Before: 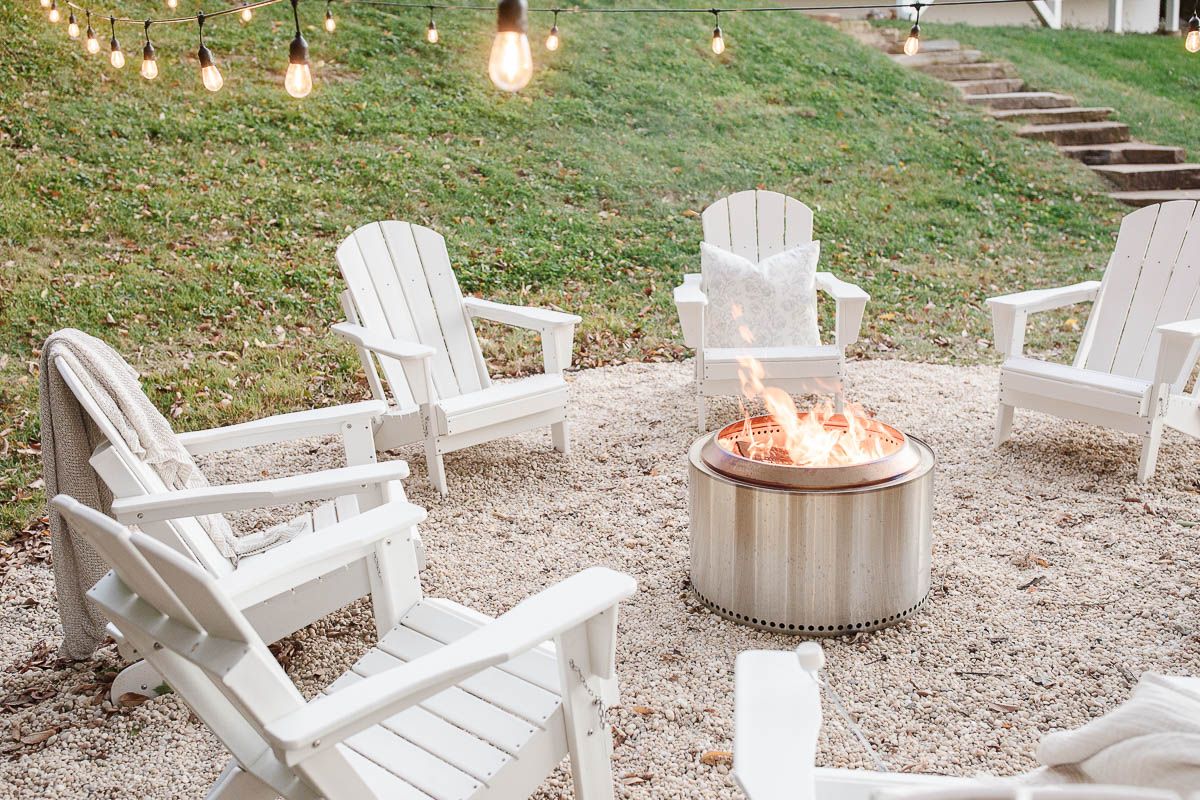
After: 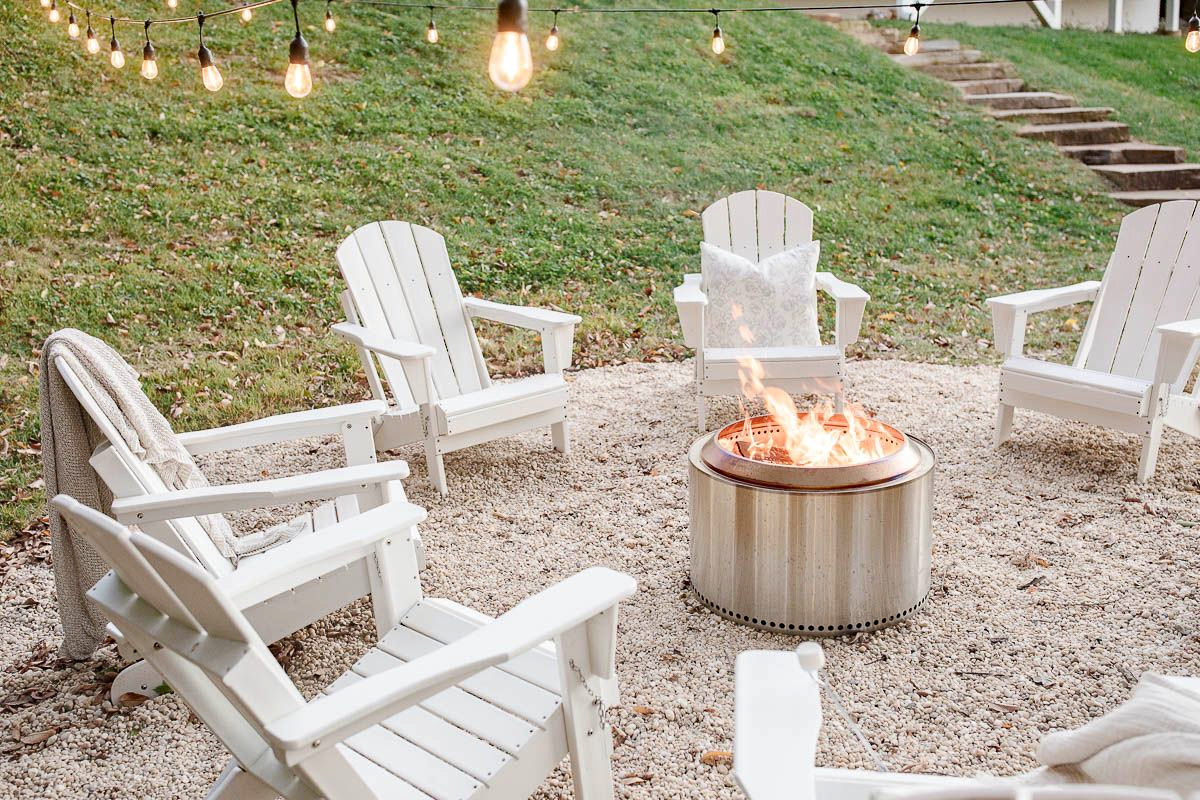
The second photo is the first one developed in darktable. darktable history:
haze removal: strength 0.282, distance 0.255, adaptive false
